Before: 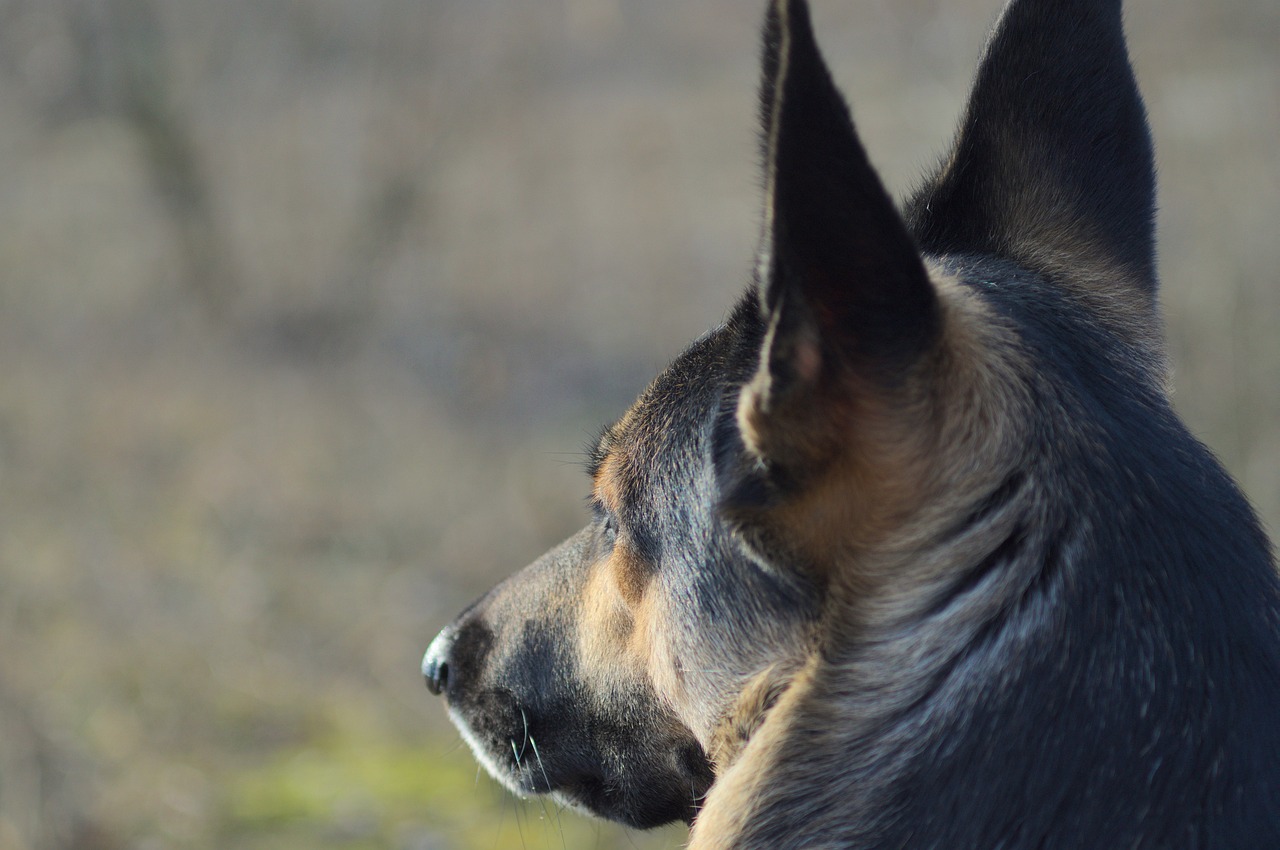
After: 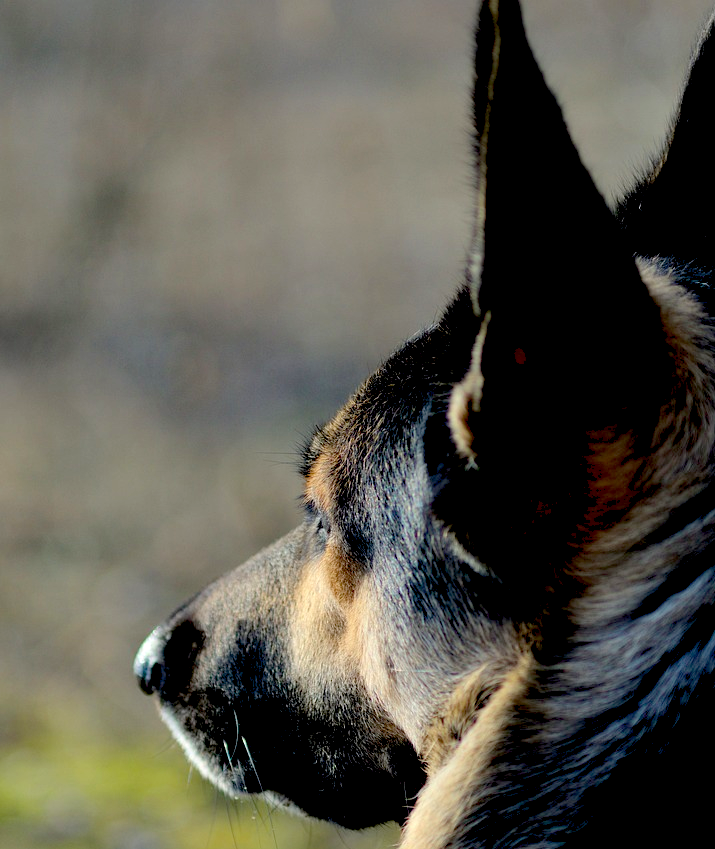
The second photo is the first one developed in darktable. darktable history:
exposure: black level correction 0.055, exposure -0.039 EV, compensate highlight preservation false
levels: levels [0, 0.476, 0.951]
crop and rotate: left 22.508%, right 21.616%
